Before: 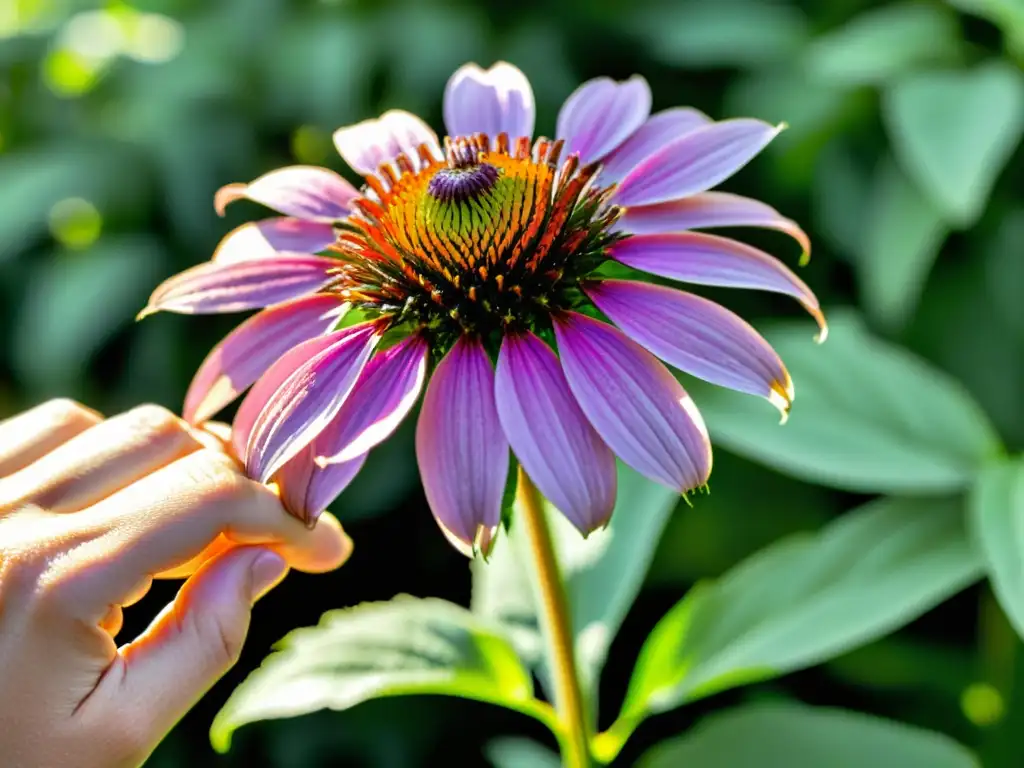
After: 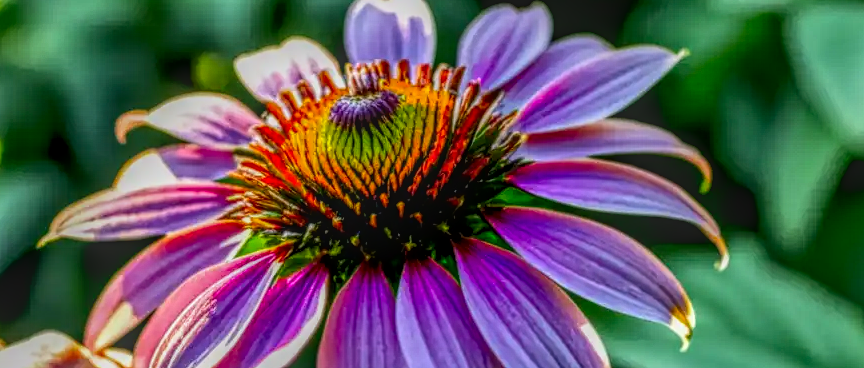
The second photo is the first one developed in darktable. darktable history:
local contrast: highlights 5%, shadows 6%, detail 200%, midtone range 0.252
tone equalizer: -8 EV -1.88 EV, -7 EV -1.16 EV, -6 EV -1.64 EV
crop and rotate: left 9.709%, top 9.538%, right 5.88%, bottom 42.518%
contrast brightness saturation: contrast 0.191, brightness -0.11, saturation 0.21
